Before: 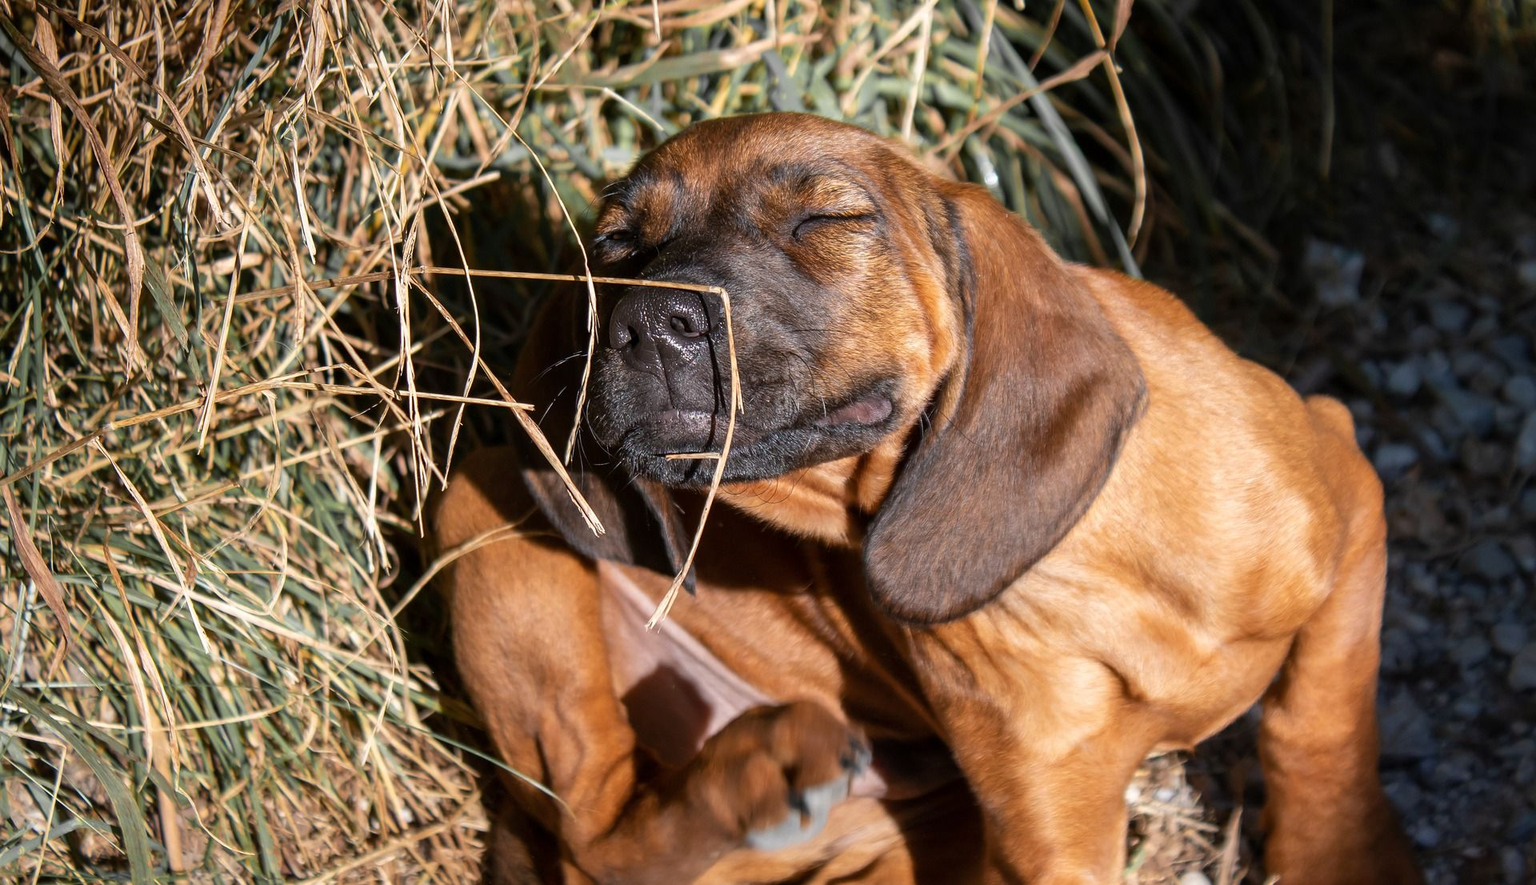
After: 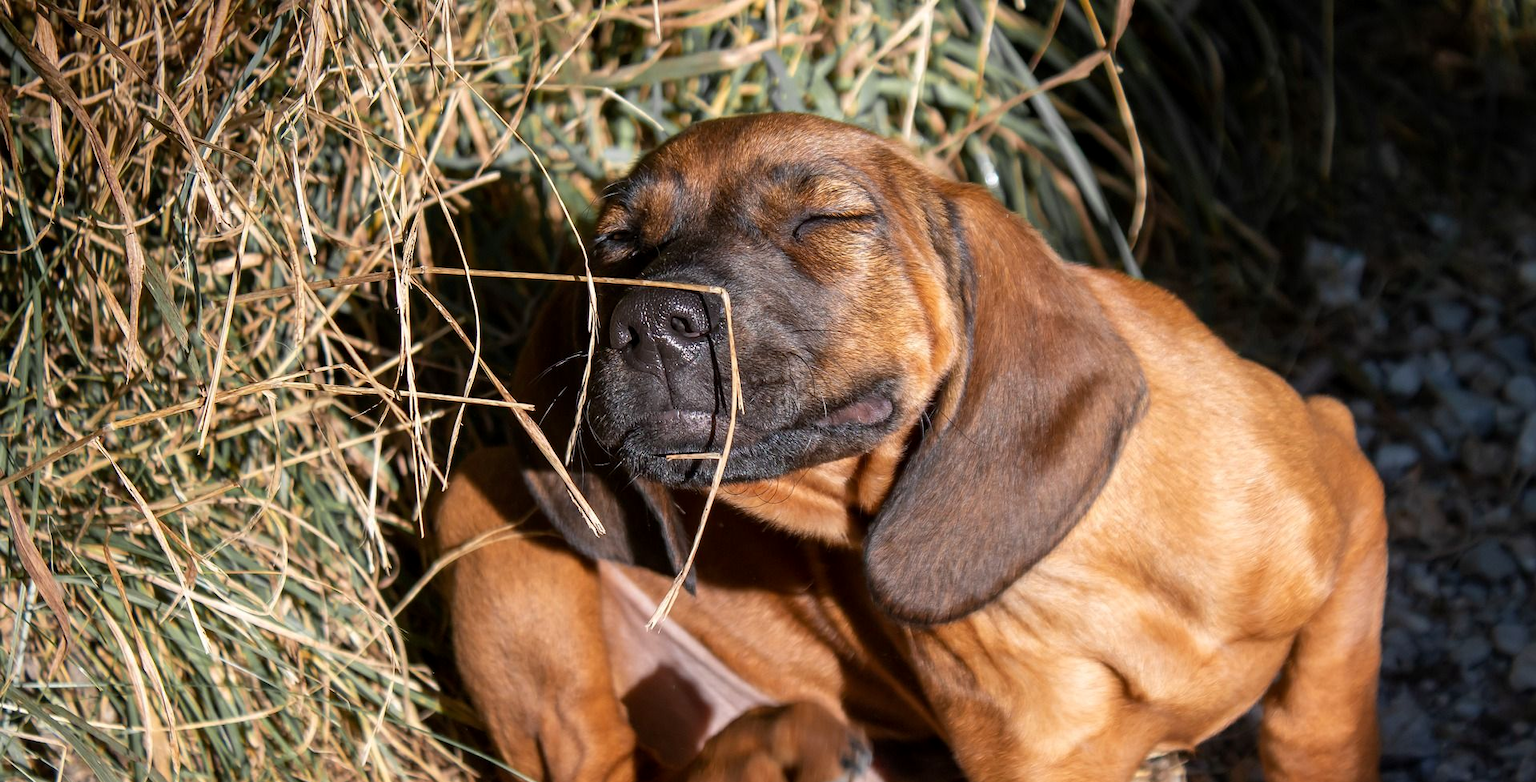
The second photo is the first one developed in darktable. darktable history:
exposure: black level correction 0.001, exposure 0.014 EV, compensate highlight preservation false
crop and rotate: top 0%, bottom 11.49%
